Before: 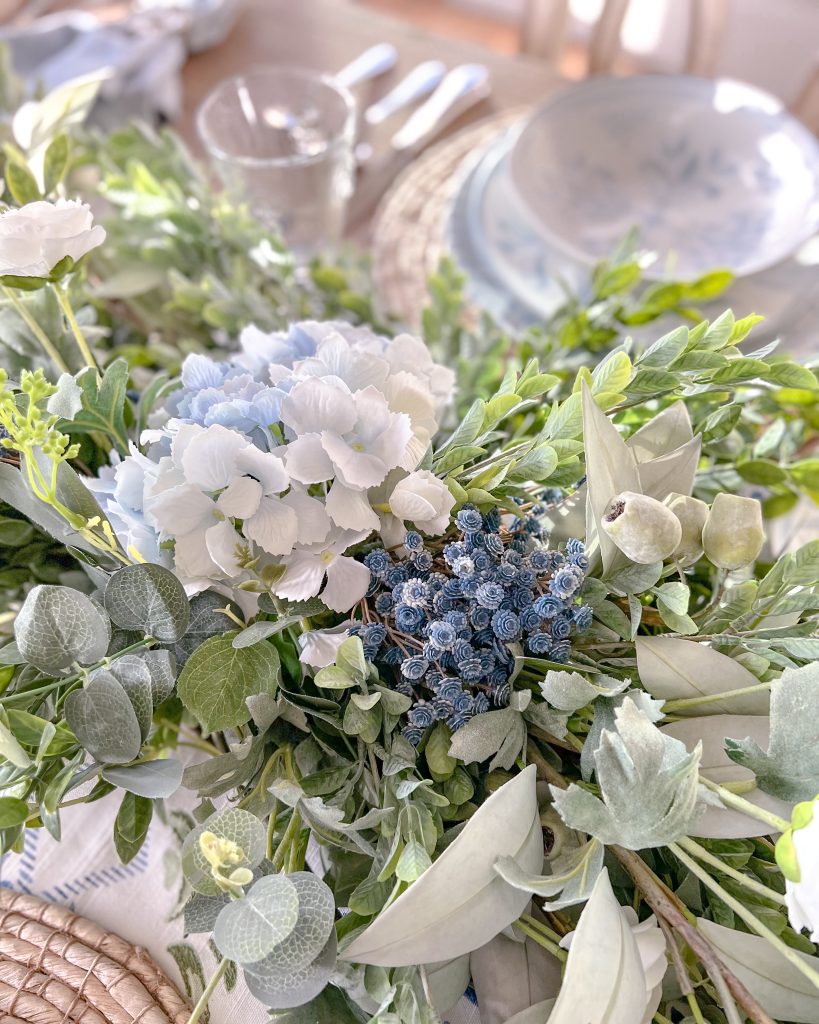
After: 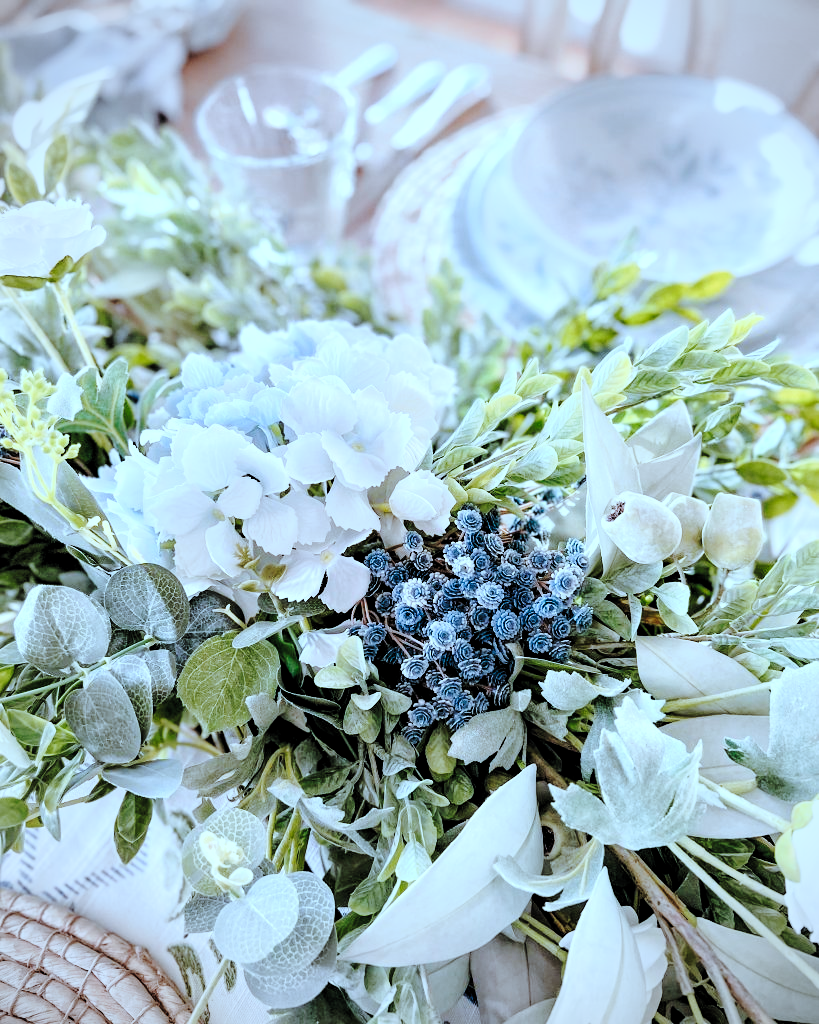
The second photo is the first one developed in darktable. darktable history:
tone curve: curves: ch0 [(0, 0) (0.003, 0.023) (0.011, 0.029) (0.025, 0.037) (0.044, 0.047) (0.069, 0.057) (0.1, 0.075) (0.136, 0.103) (0.177, 0.145) (0.224, 0.193) (0.277, 0.266) (0.335, 0.362) (0.399, 0.473) (0.468, 0.569) (0.543, 0.655) (0.623, 0.73) (0.709, 0.804) (0.801, 0.874) (0.898, 0.924) (1, 1)], preserve colors none
filmic rgb: black relative exposure -4.91 EV, white relative exposure 2.84 EV, hardness 3.7
color correction: highlights a* -9.35, highlights b* -23.15
levels: levels [0.031, 0.5, 0.969]
vignetting: fall-off radius 60.92%
